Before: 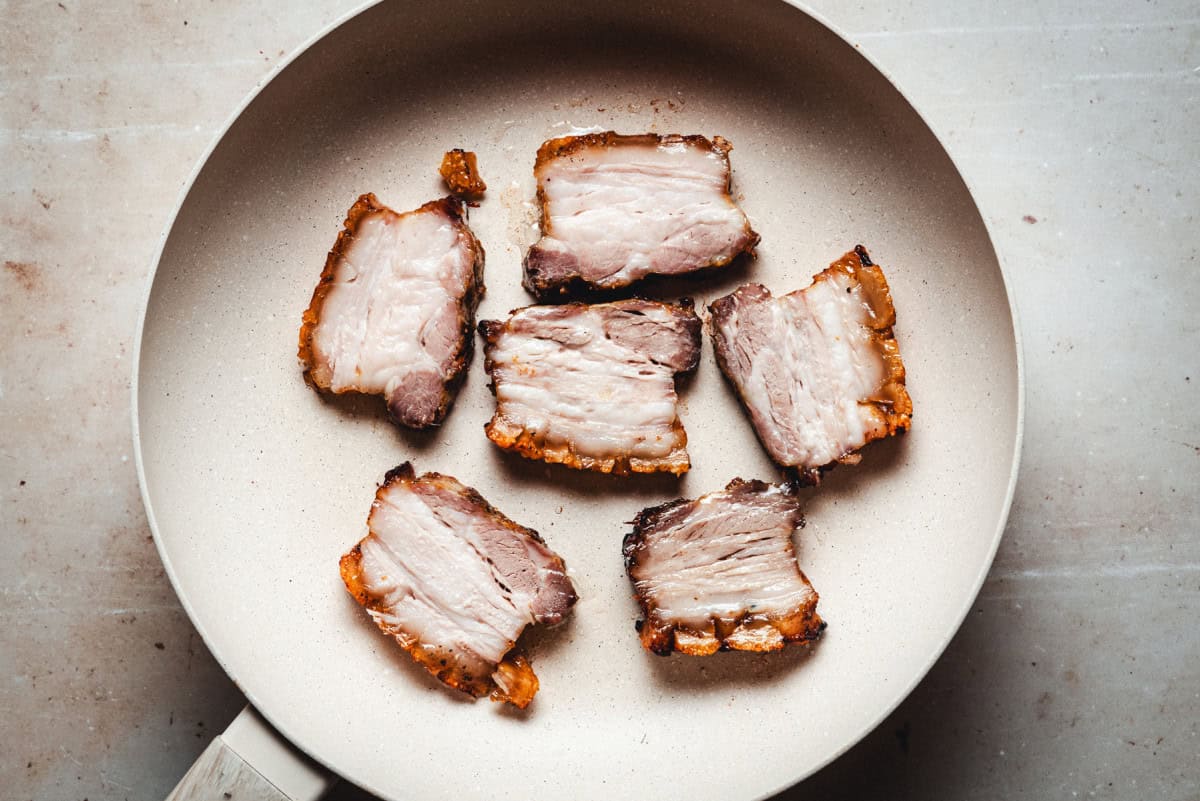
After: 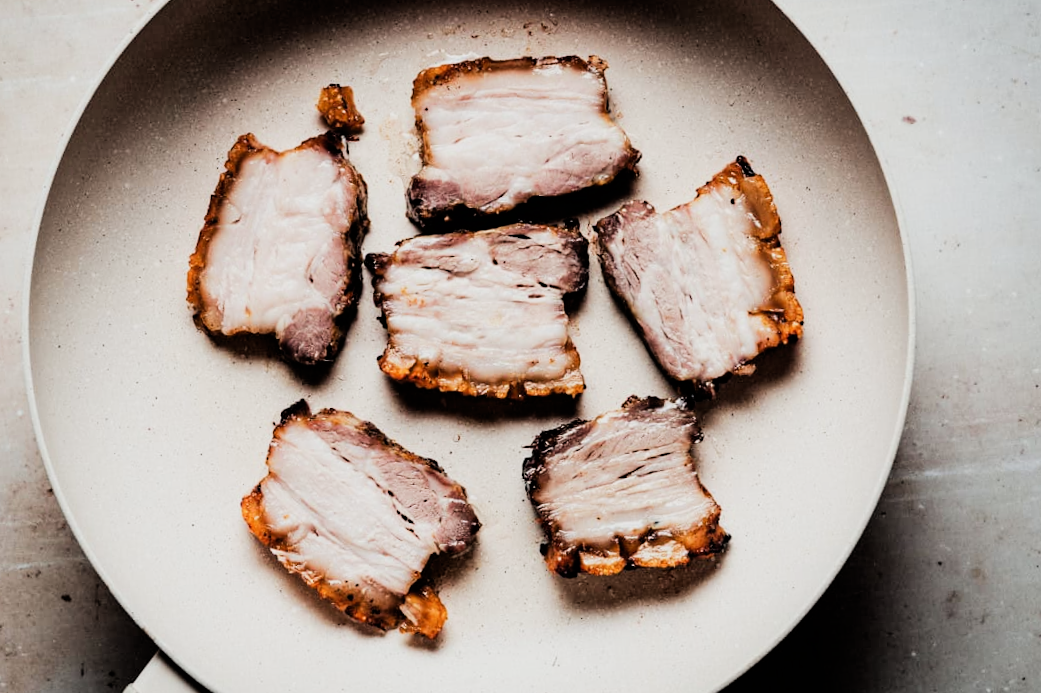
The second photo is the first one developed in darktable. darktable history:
sharpen: radius 5.375, amount 0.311, threshold 26.872
crop and rotate: angle 3.46°, left 5.501%, top 5.716%
filmic rgb: black relative exposure -5.03 EV, white relative exposure 3.98 EV, hardness 2.9, contrast 1.388, highlights saturation mix -31.49%, iterations of high-quality reconstruction 0
